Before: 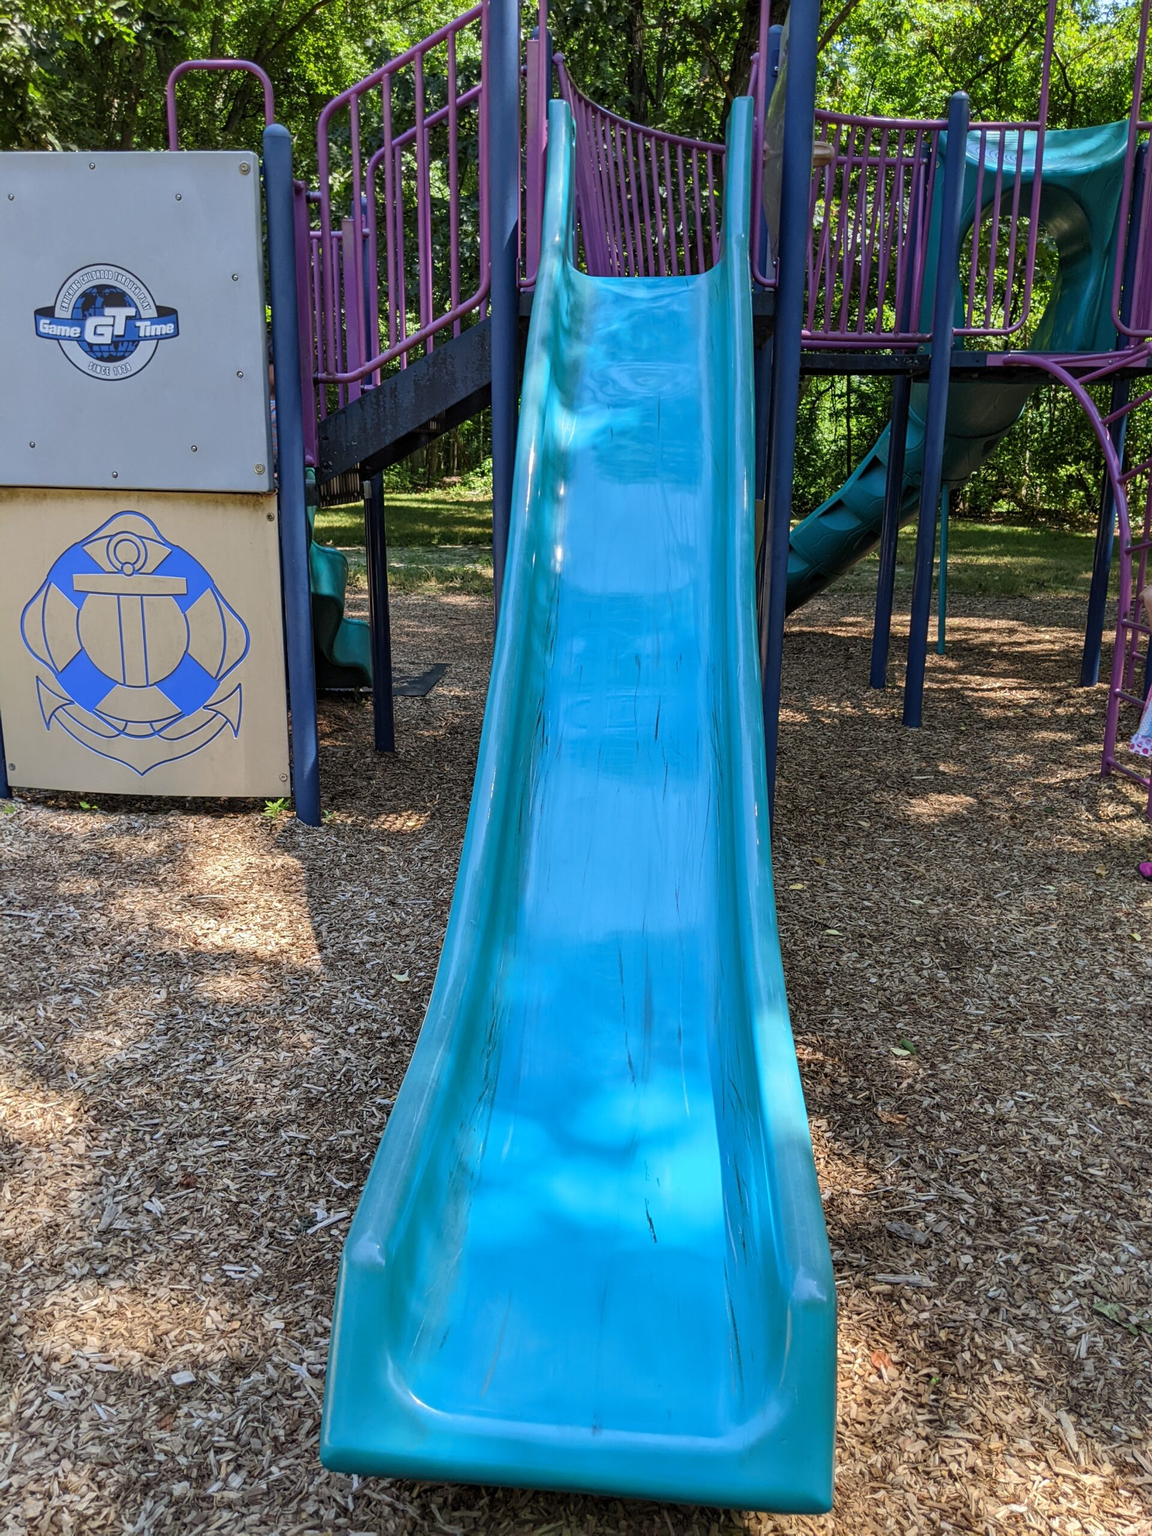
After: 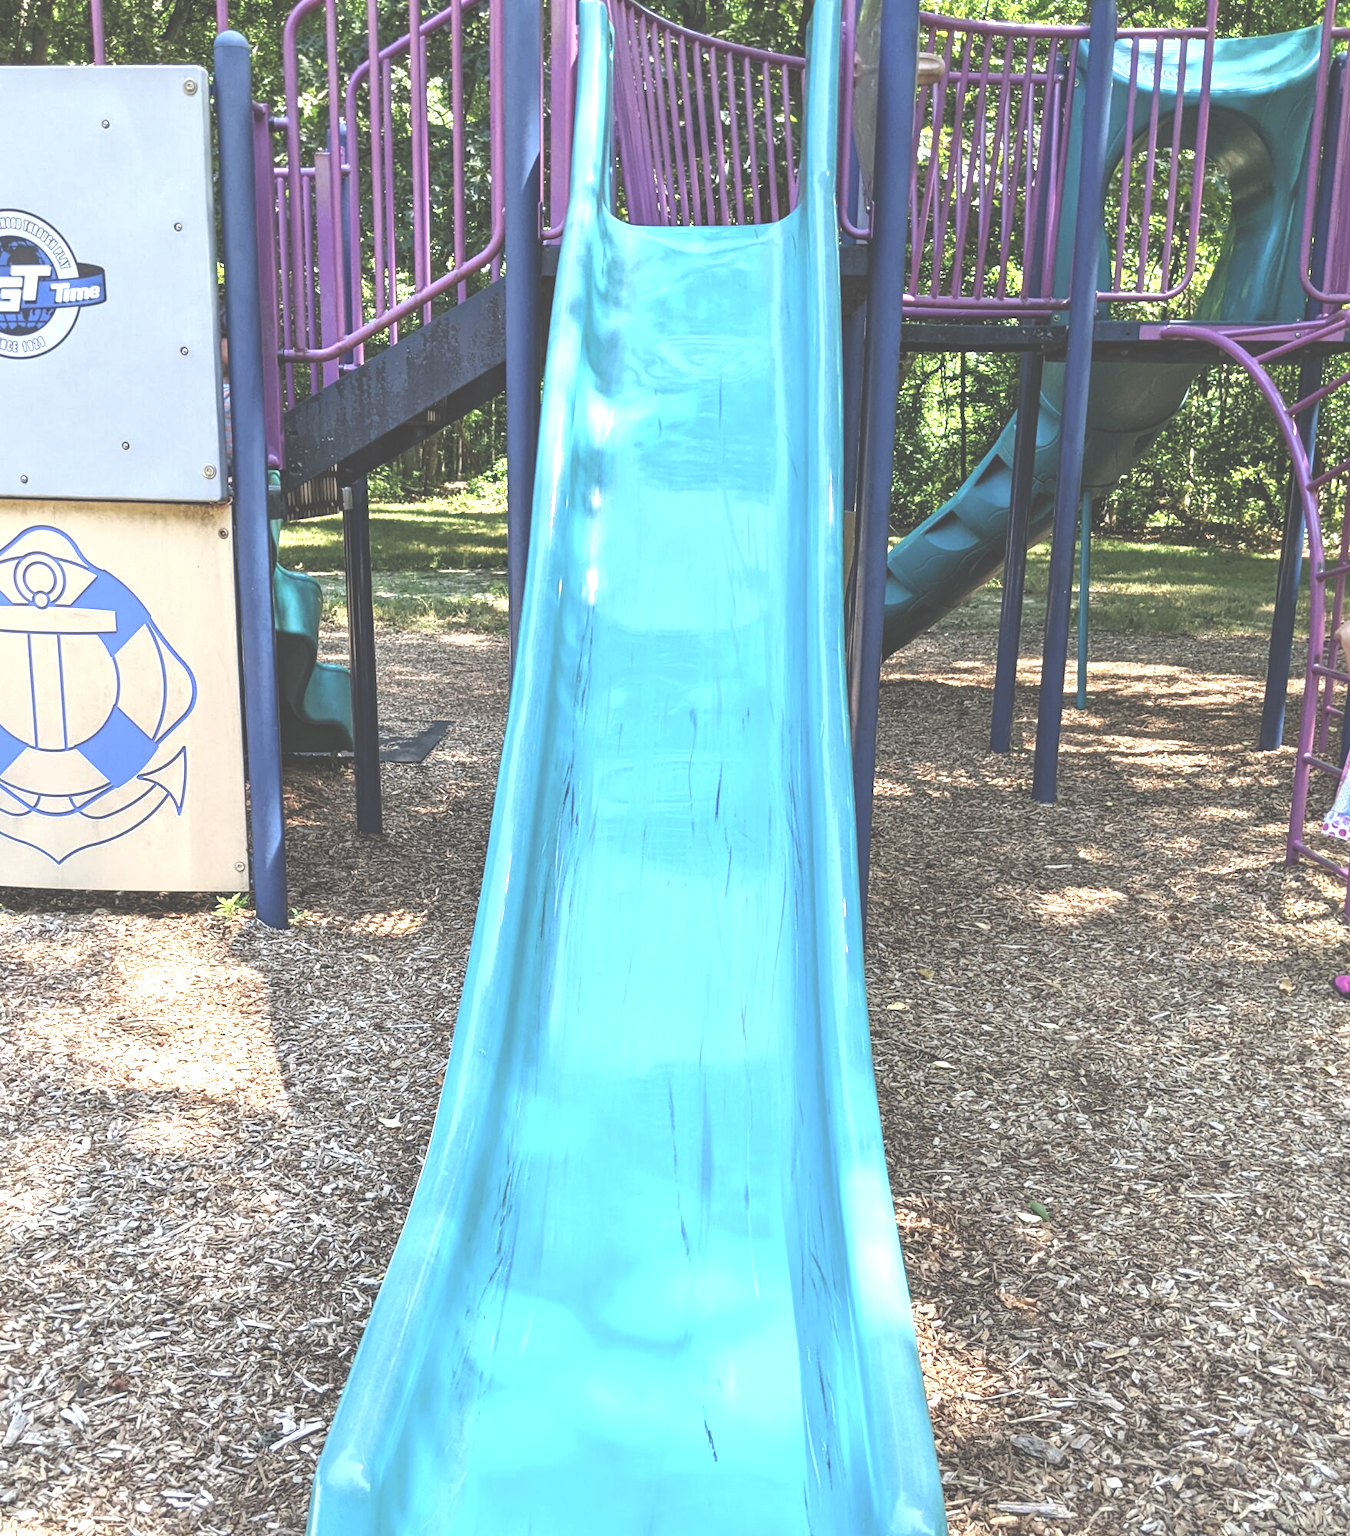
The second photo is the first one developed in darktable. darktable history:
crop: left 8.367%, top 6.541%, bottom 15.294%
exposure: black level correction -0.023, exposure 1.394 EV, compensate highlight preservation false
contrast brightness saturation: saturation -0.167
